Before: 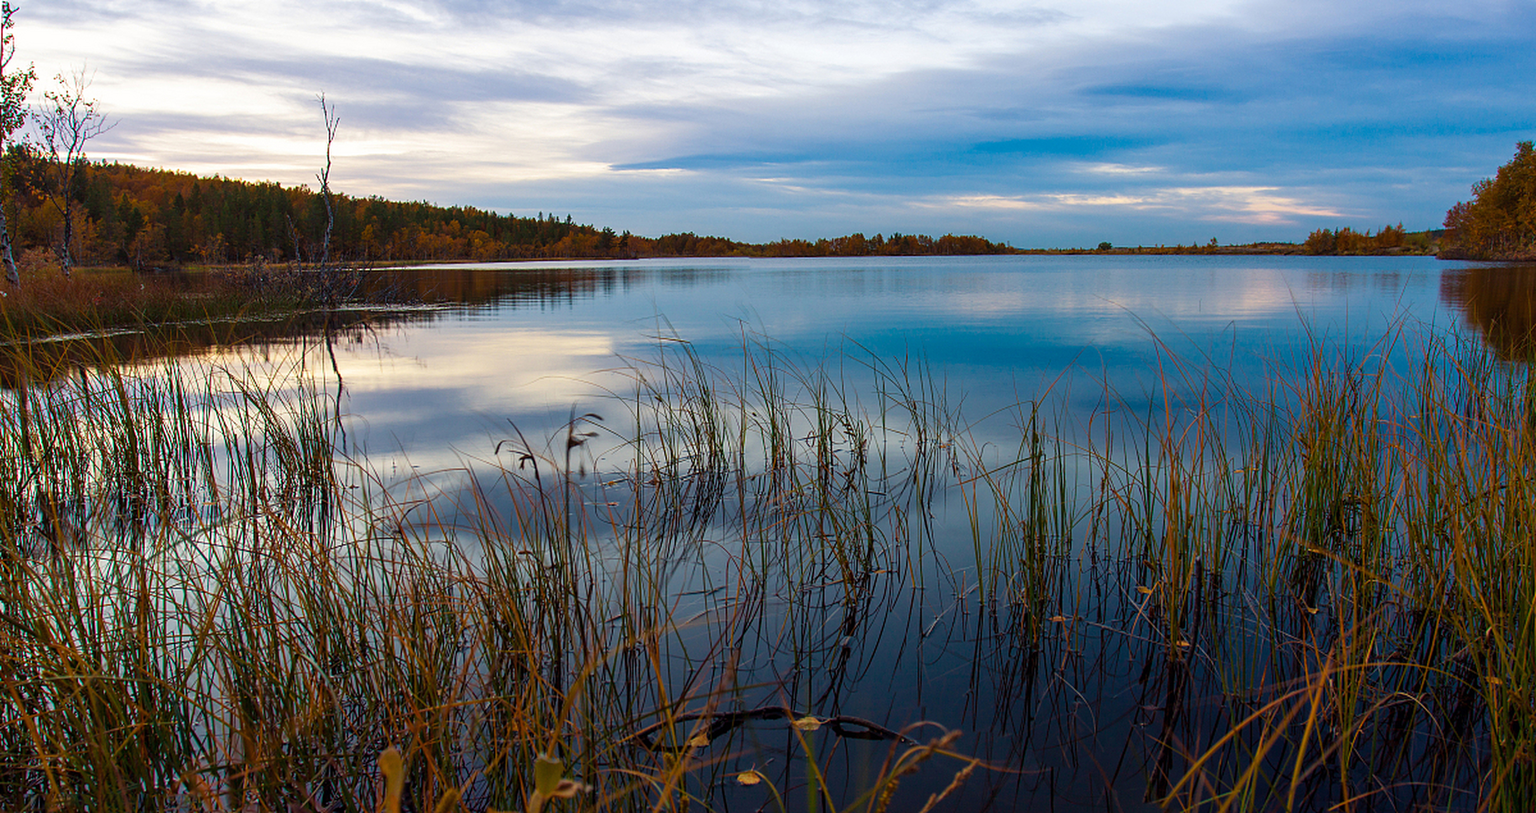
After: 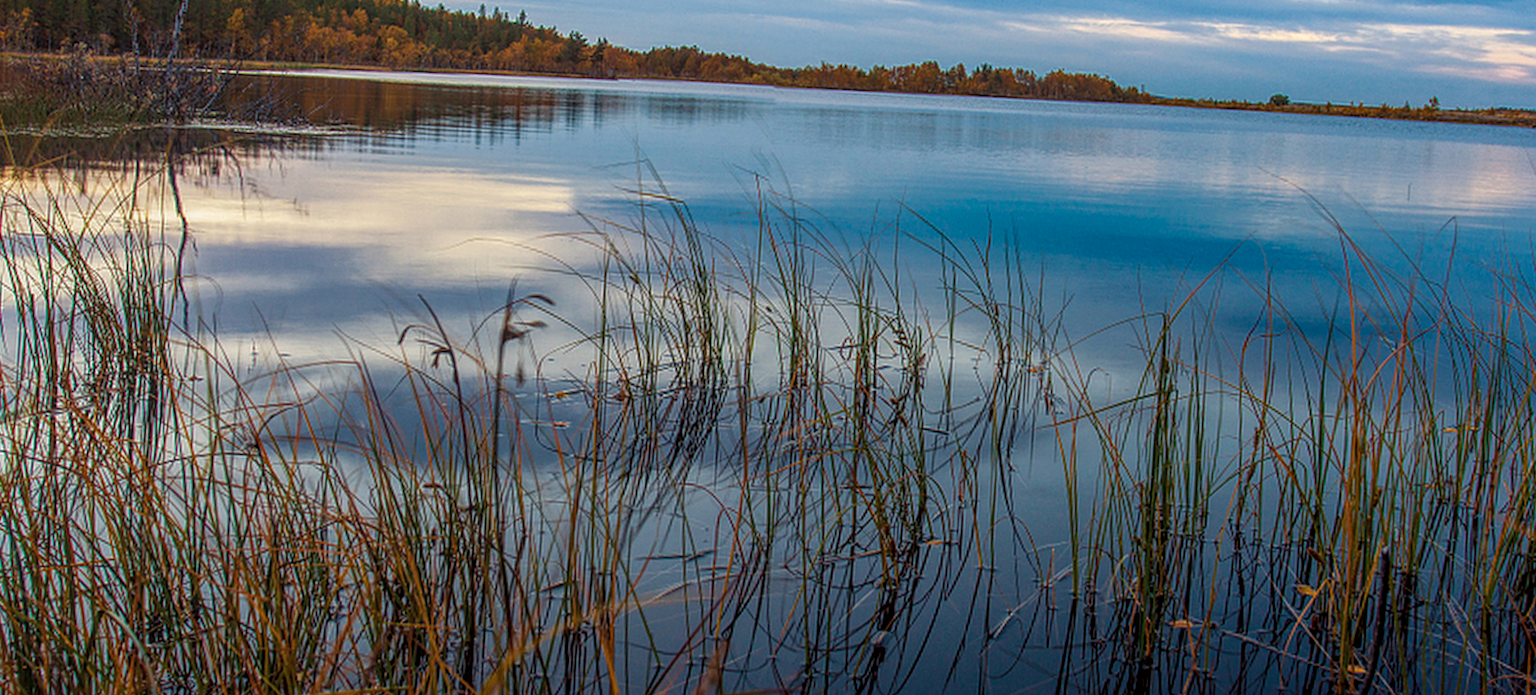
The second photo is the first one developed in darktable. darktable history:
local contrast: highlights 66%, shadows 33%, detail 167%, midtone range 0.2
crop and rotate: angle -3.36°, left 9.9%, top 21.255%, right 11.93%, bottom 11.846%
